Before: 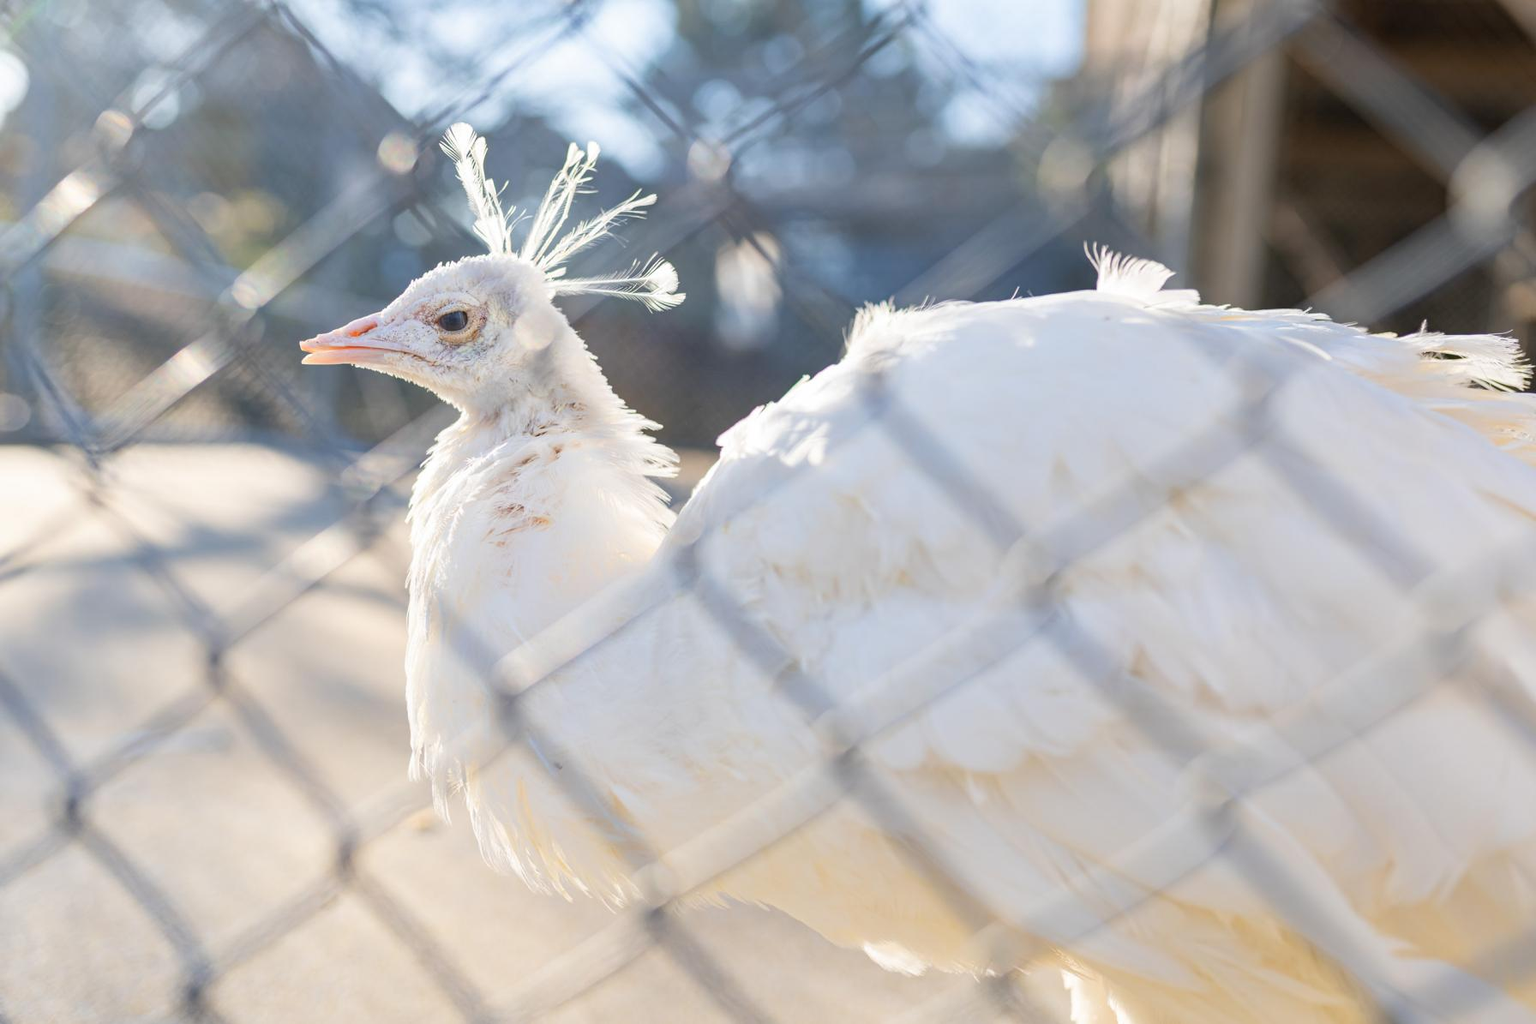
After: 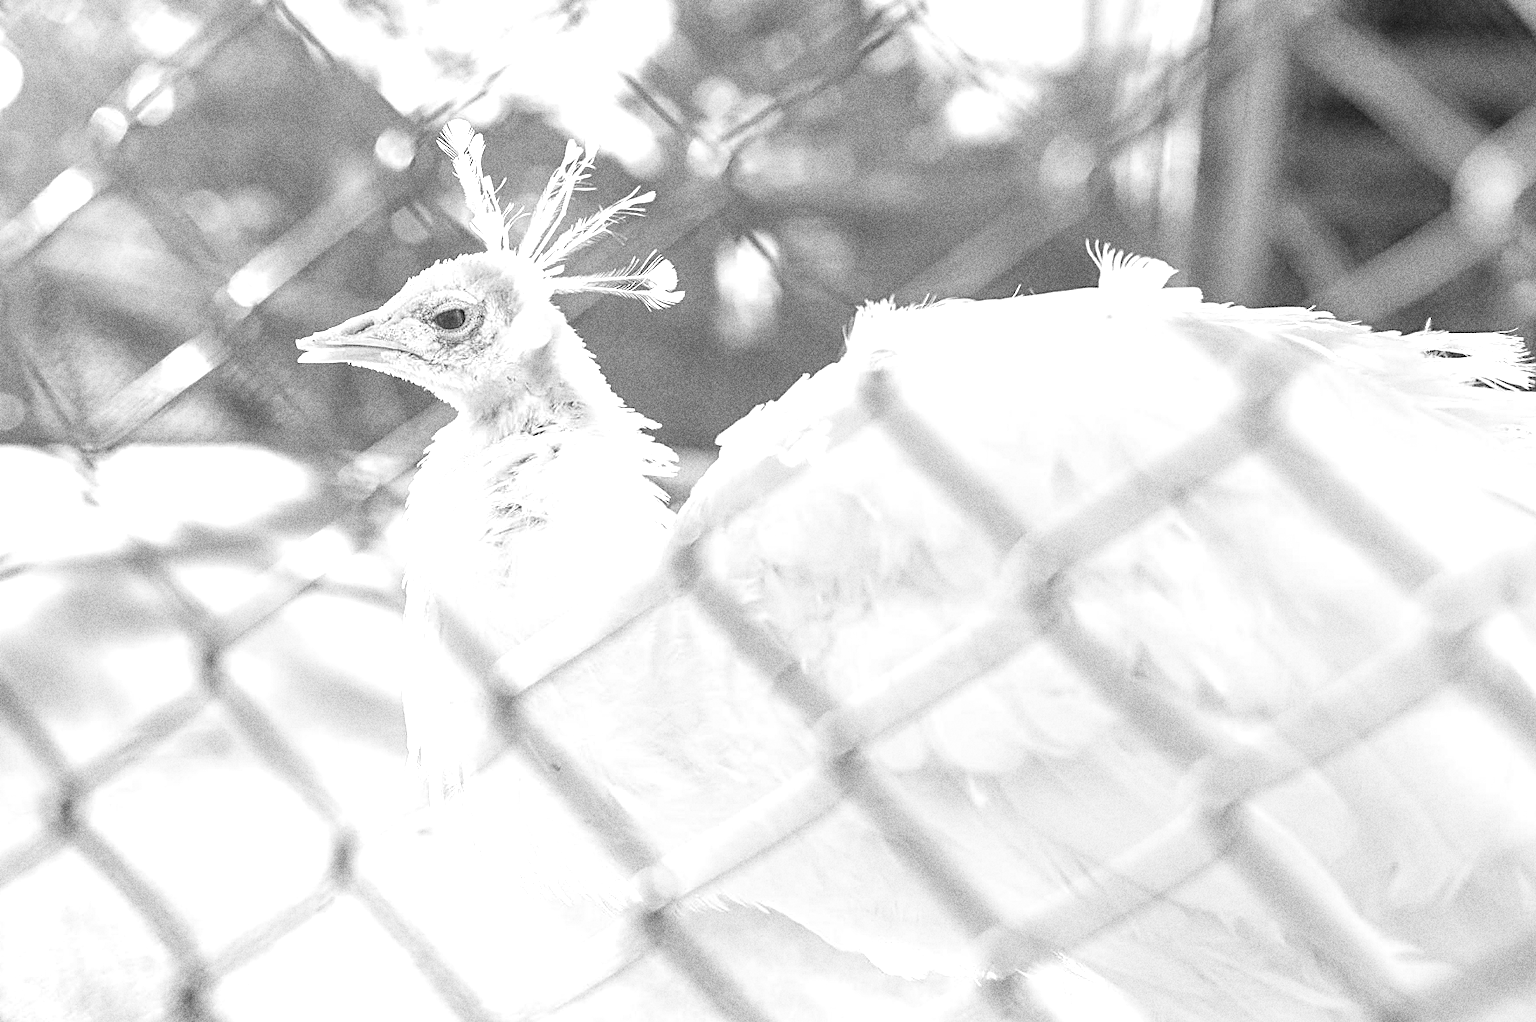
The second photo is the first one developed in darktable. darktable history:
tone equalizer: -7 EV 0.15 EV, -6 EV 0.6 EV, -5 EV 1.15 EV, -4 EV 1.33 EV, -3 EV 1.15 EV, -2 EV 0.6 EV, -1 EV 0.15 EV, mask exposure compensation -0.5 EV
crop: left 0.434%, top 0.485%, right 0.244%, bottom 0.386%
exposure: black level correction 0, exposure 0.7 EV, compensate exposure bias true, compensate highlight preservation false
local contrast: on, module defaults
contrast brightness saturation: saturation -1
grain: coarseness 10.62 ISO, strength 55.56%
sharpen: on, module defaults
white balance: red 0.982, blue 1.018
